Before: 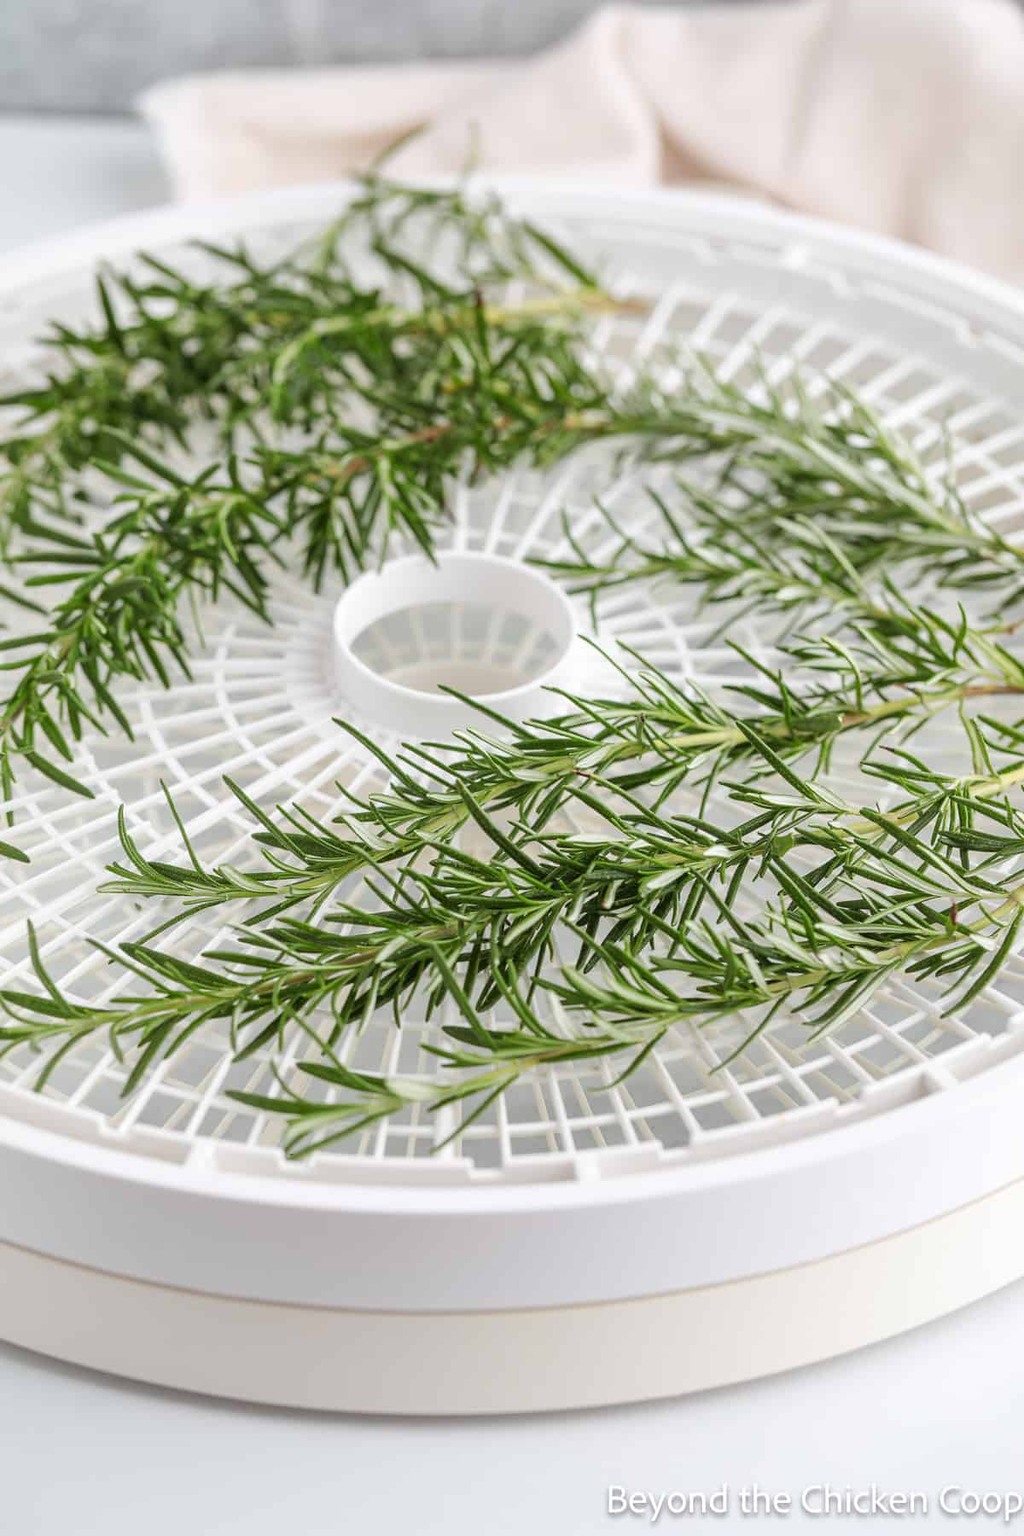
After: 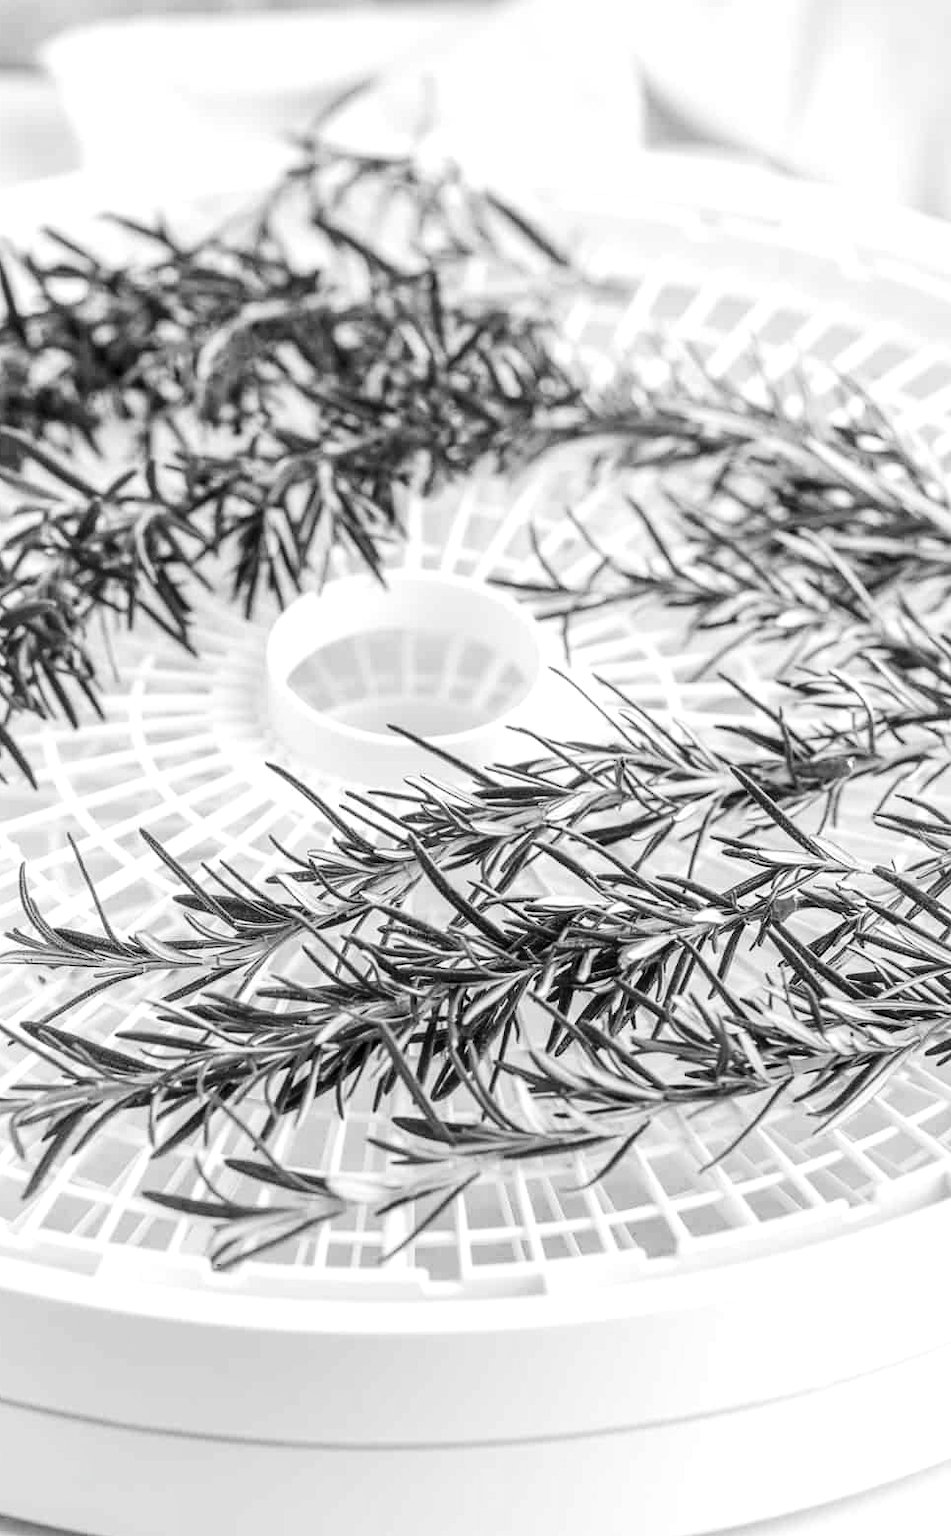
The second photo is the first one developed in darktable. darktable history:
color calibration: output gray [0.714, 0.278, 0, 0], x 0.37, y 0.382, temperature 4318.27 K
tone equalizer: -8 EV -0.445 EV, -7 EV -0.37 EV, -6 EV -0.348 EV, -5 EV -0.211 EV, -3 EV 0.202 EV, -2 EV 0.337 EV, -1 EV 0.406 EV, +0 EV 0.434 EV, edges refinement/feathering 500, mask exposure compensation -1.57 EV, preserve details no
tone curve: curves: ch0 [(0, 0) (0.004, 0.001) (0.133, 0.112) (0.325, 0.362) (0.832, 0.893) (1, 1)], color space Lab, independent channels, preserve colors none
local contrast: on, module defaults
contrast brightness saturation: contrast 0.034, brightness -0.039
crop: left 9.924%, top 3.658%, right 9.307%, bottom 9.403%
